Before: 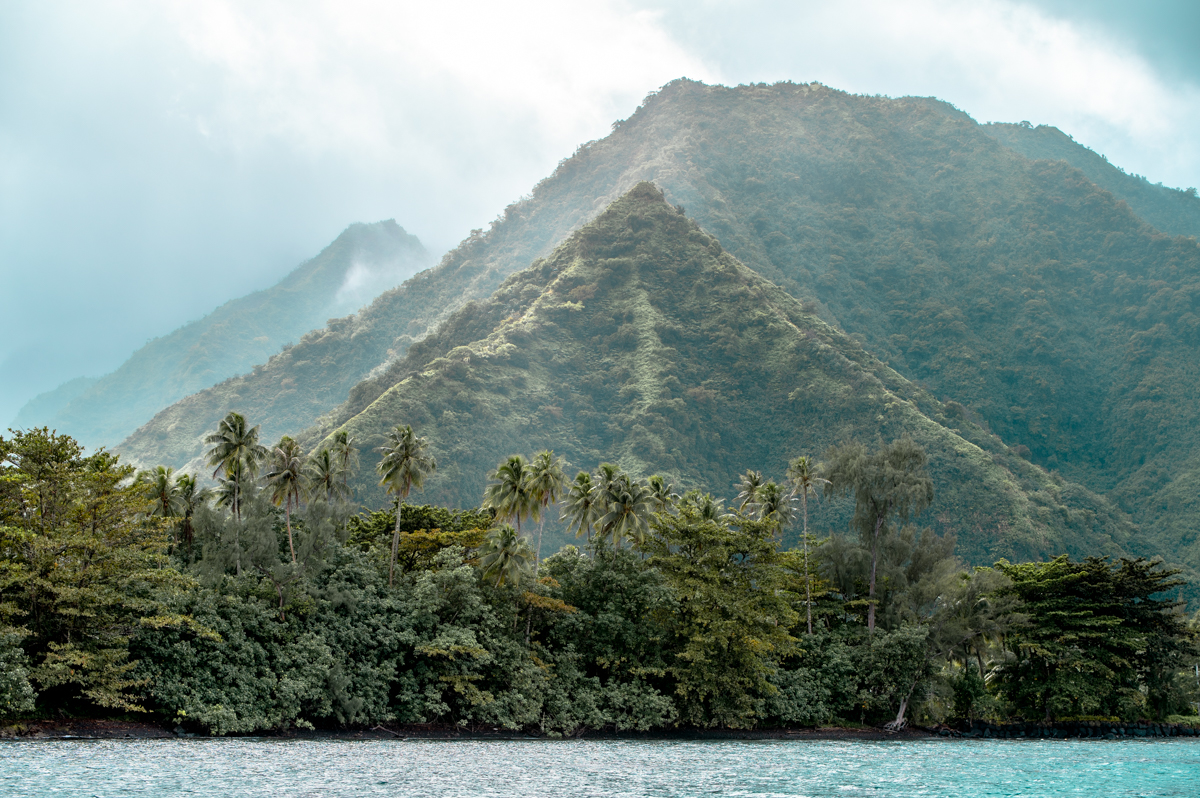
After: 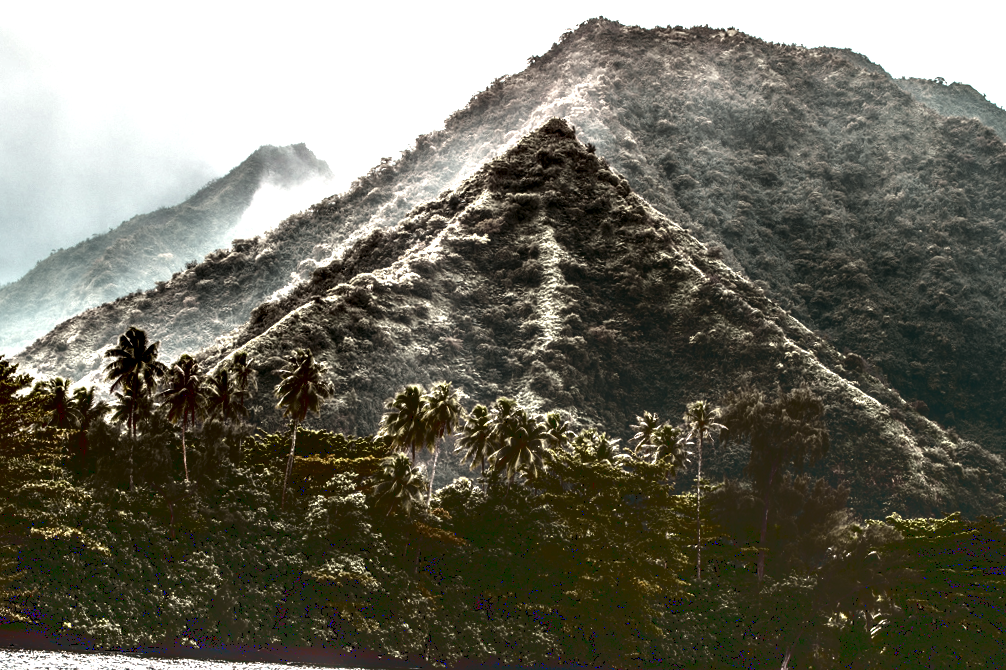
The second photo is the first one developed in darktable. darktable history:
color correction: highlights a* 6.19, highlights b* 7.93, shadows a* 6.34, shadows b* 6.95, saturation 0.888
base curve: curves: ch0 [(0, 0.036) (0.083, 0.04) (0.804, 1)]
local contrast: highlights 111%, shadows 41%, detail 294%
crop and rotate: angle -2.93°, left 5.108%, top 5.218%, right 4.694%, bottom 4.425%
